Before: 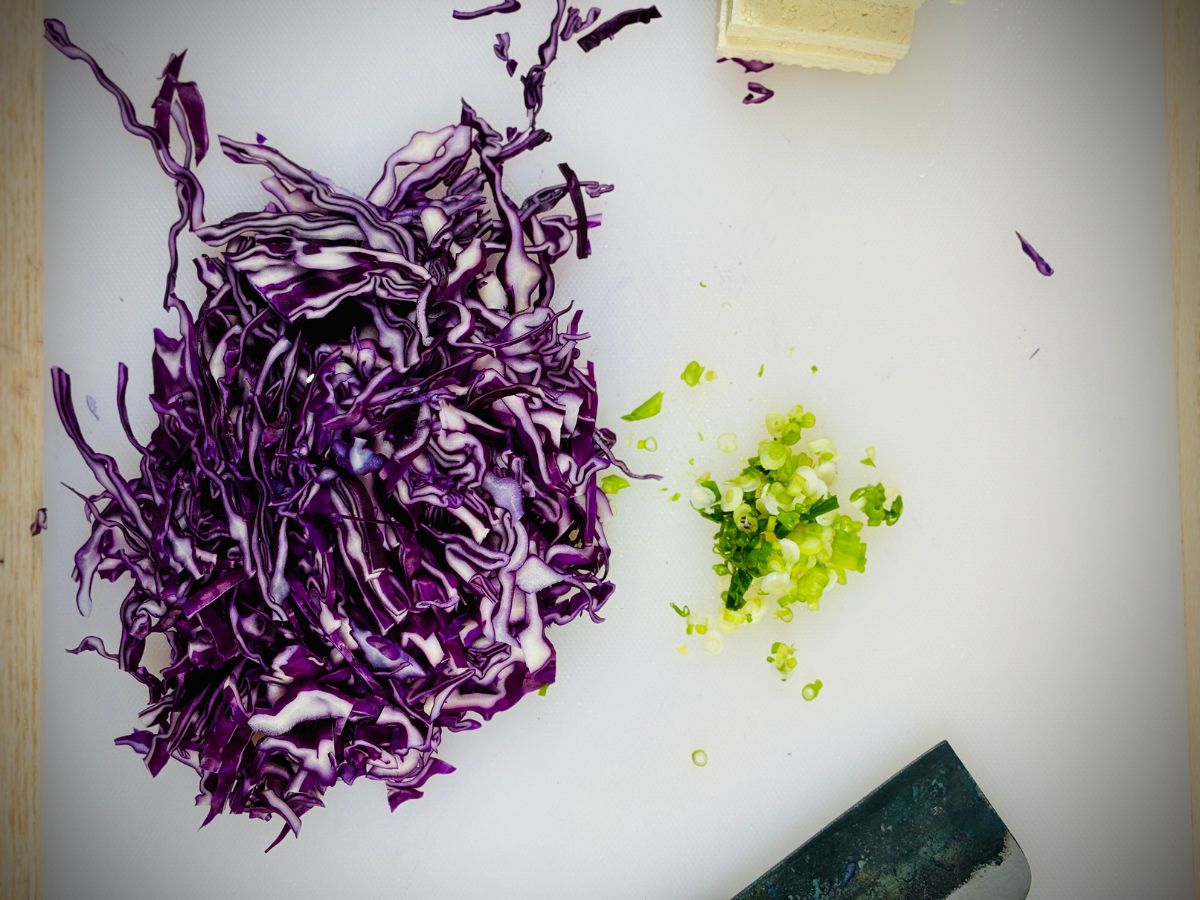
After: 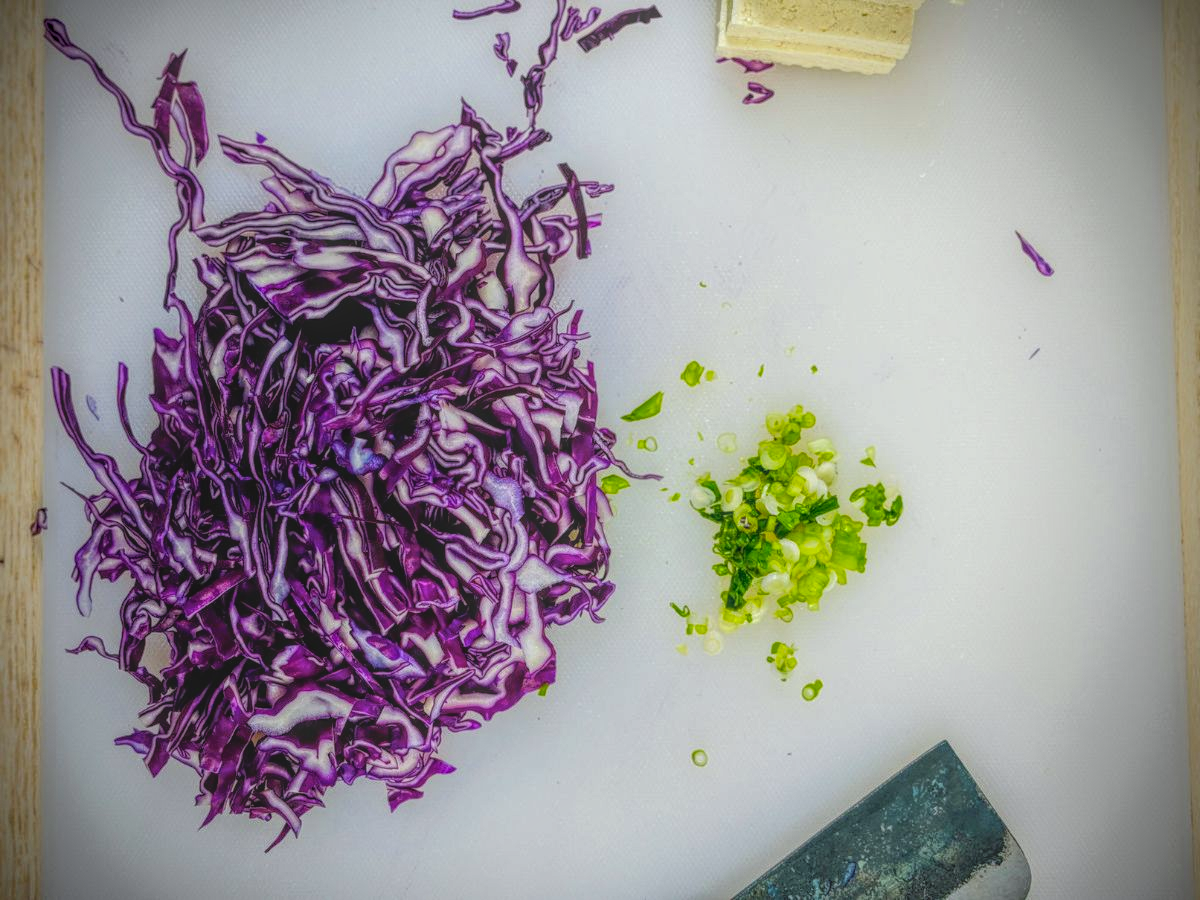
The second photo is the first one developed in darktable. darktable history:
contrast brightness saturation: contrast 0.04, saturation 0.16
local contrast: highlights 20%, shadows 30%, detail 200%, midtone range 0.2
tone equalizer: on, module defaults
white balance: red 0.986, blue 1.01
